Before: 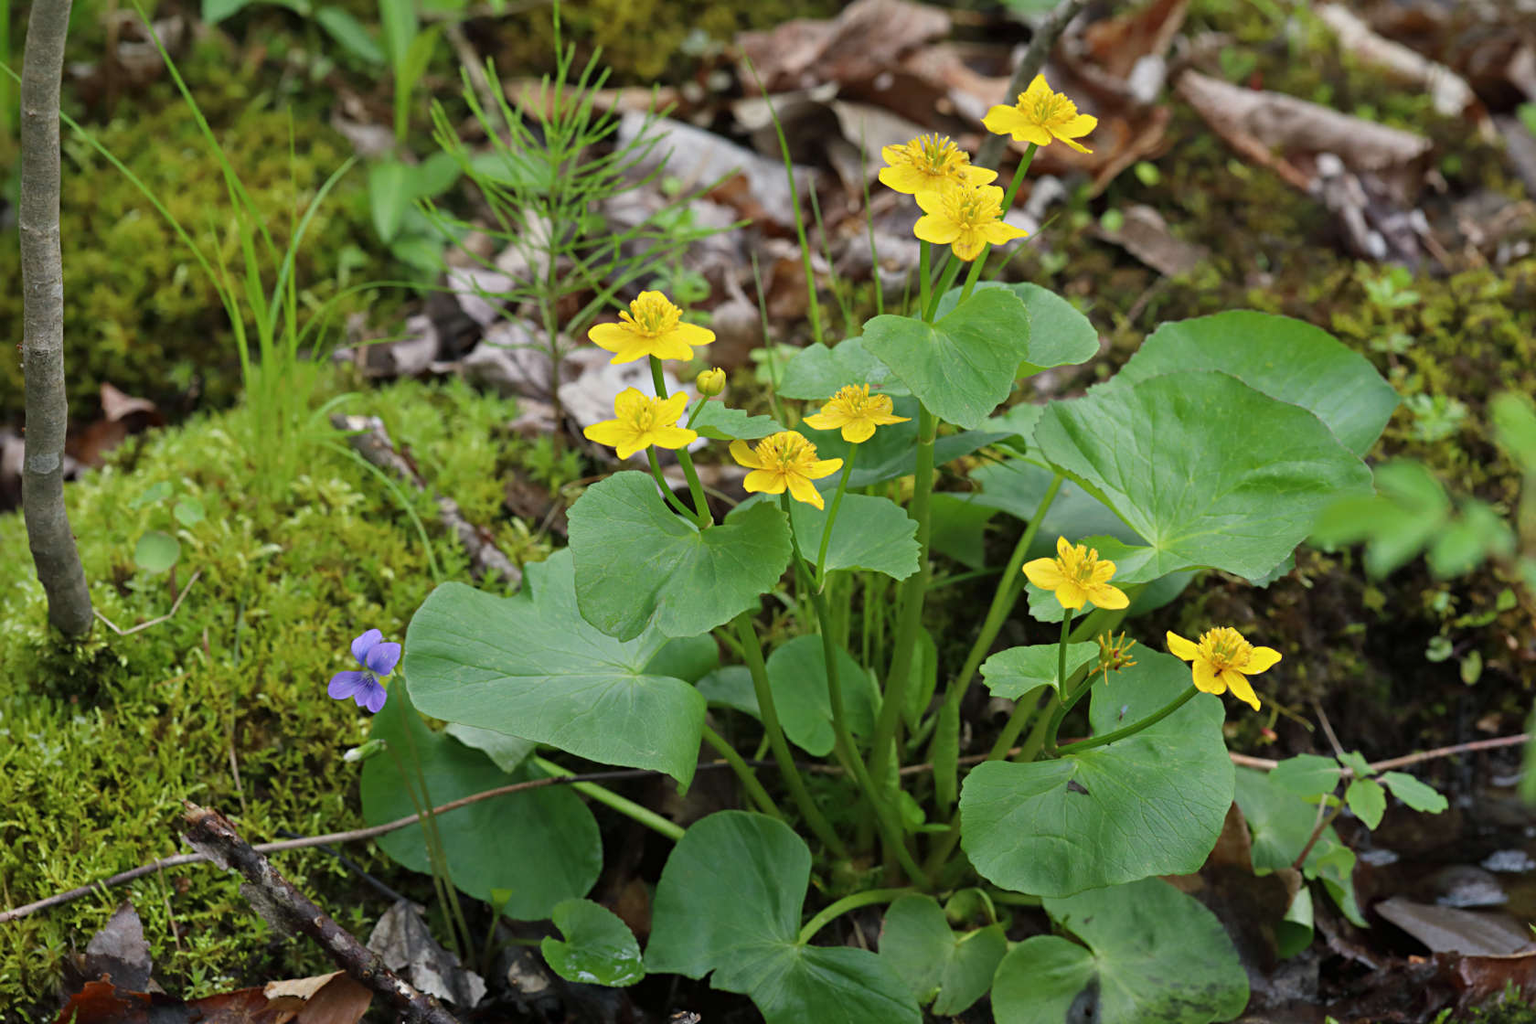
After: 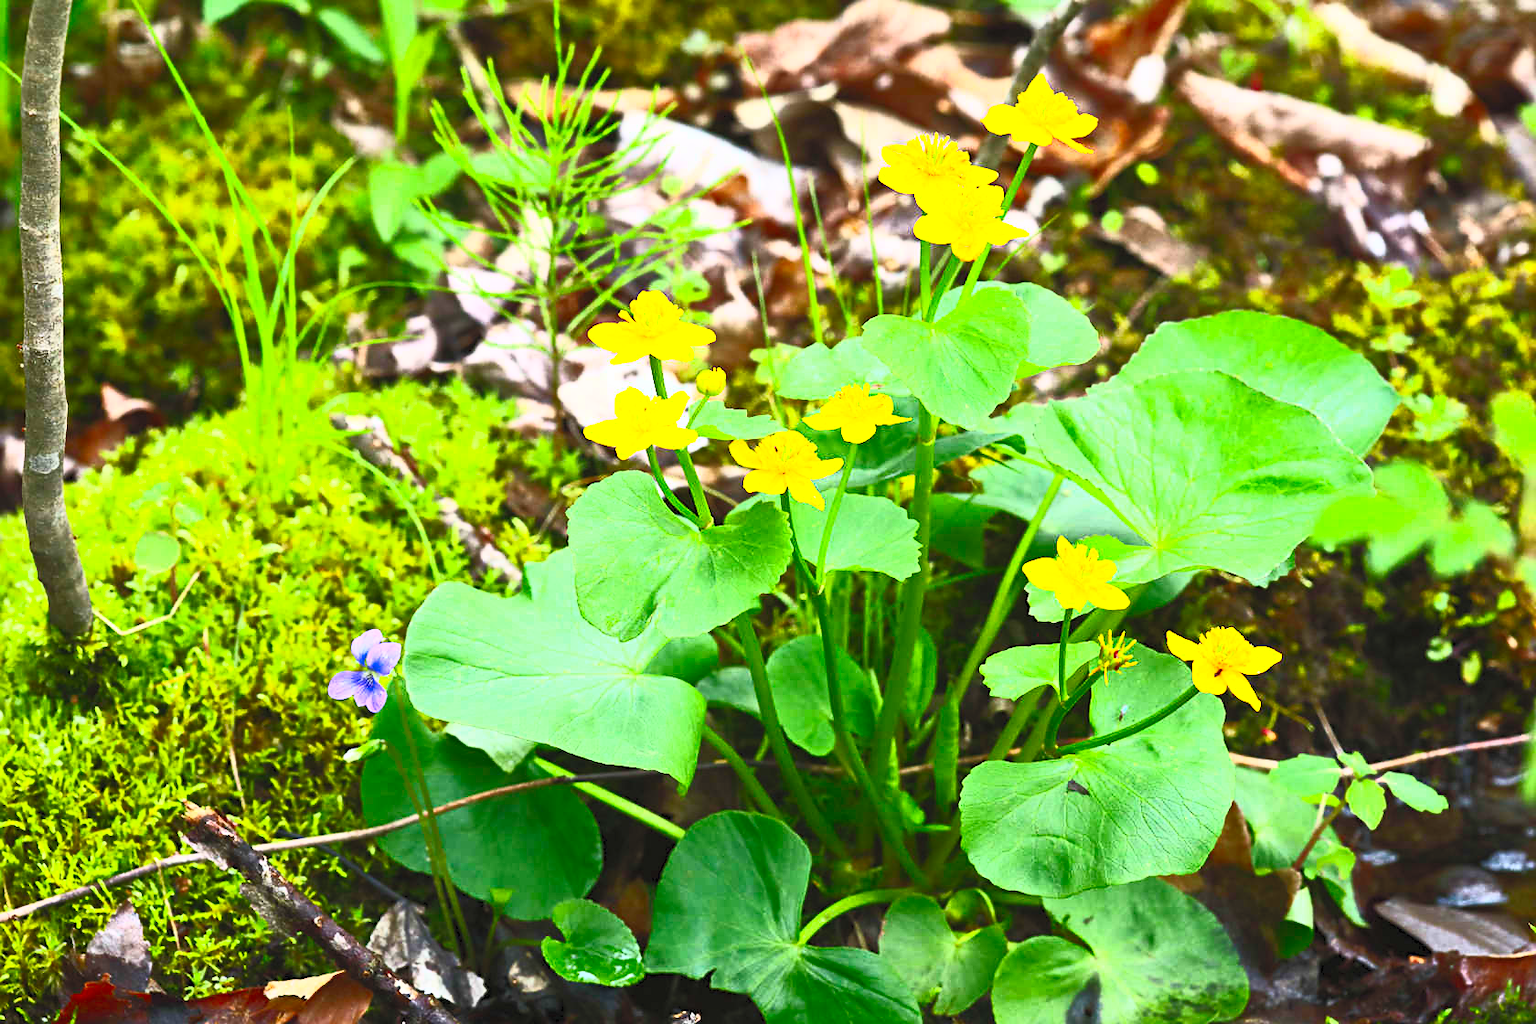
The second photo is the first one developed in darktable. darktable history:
contrast brightness saturation: contrast 1, brightness 1, saturation 1
sharpen: radius 1
